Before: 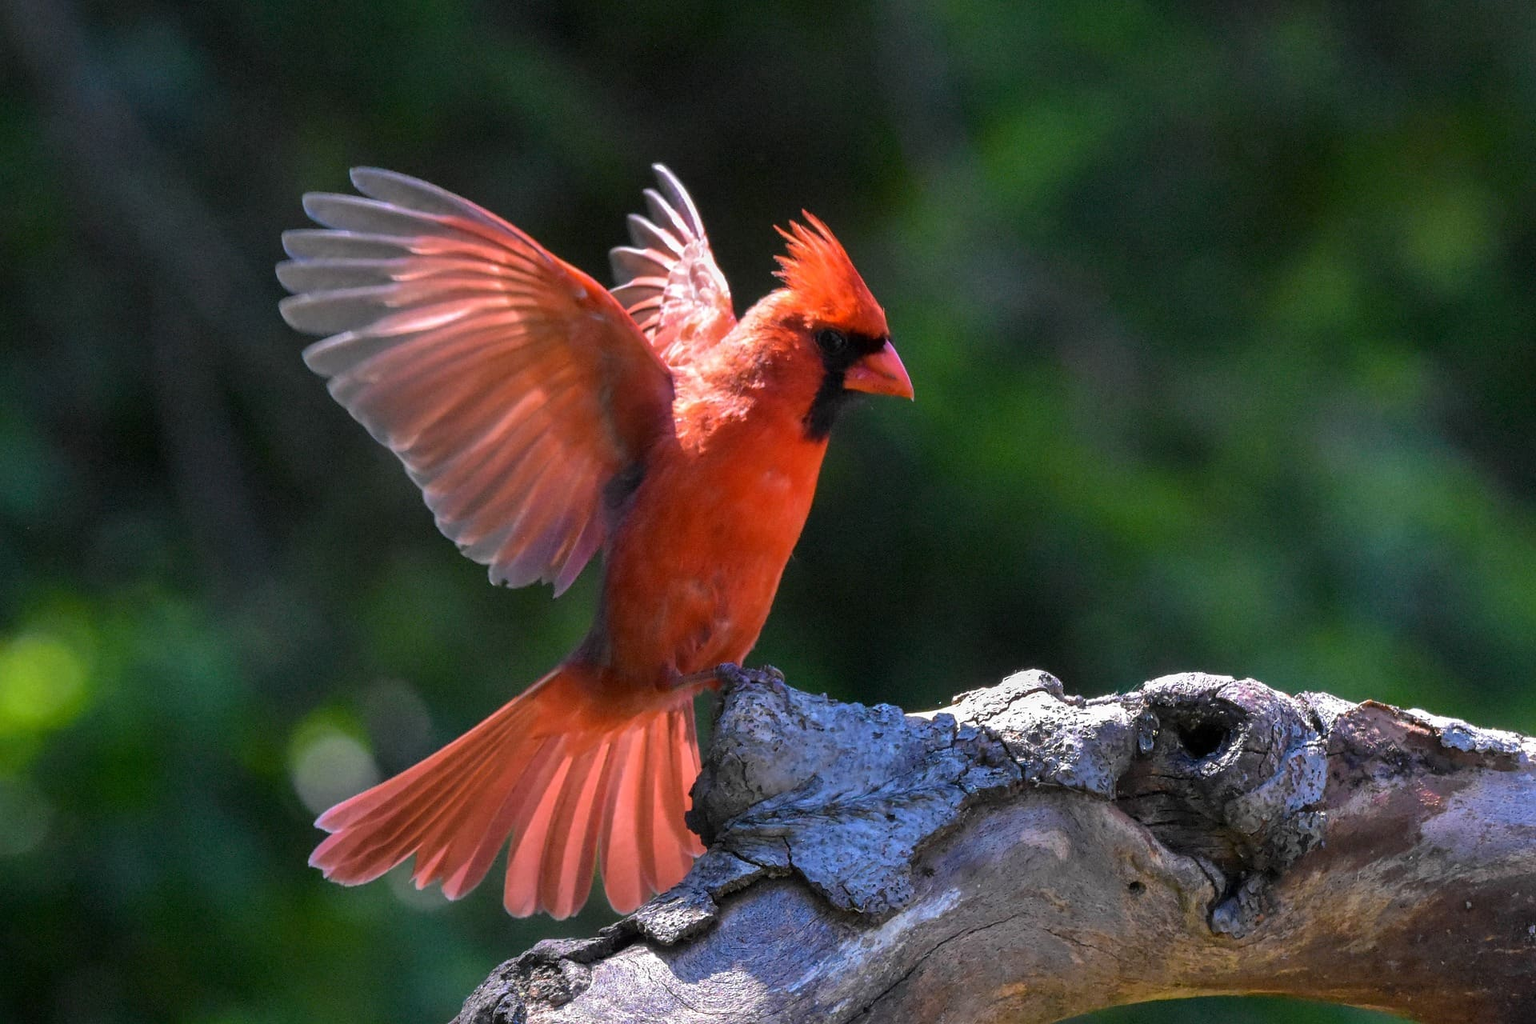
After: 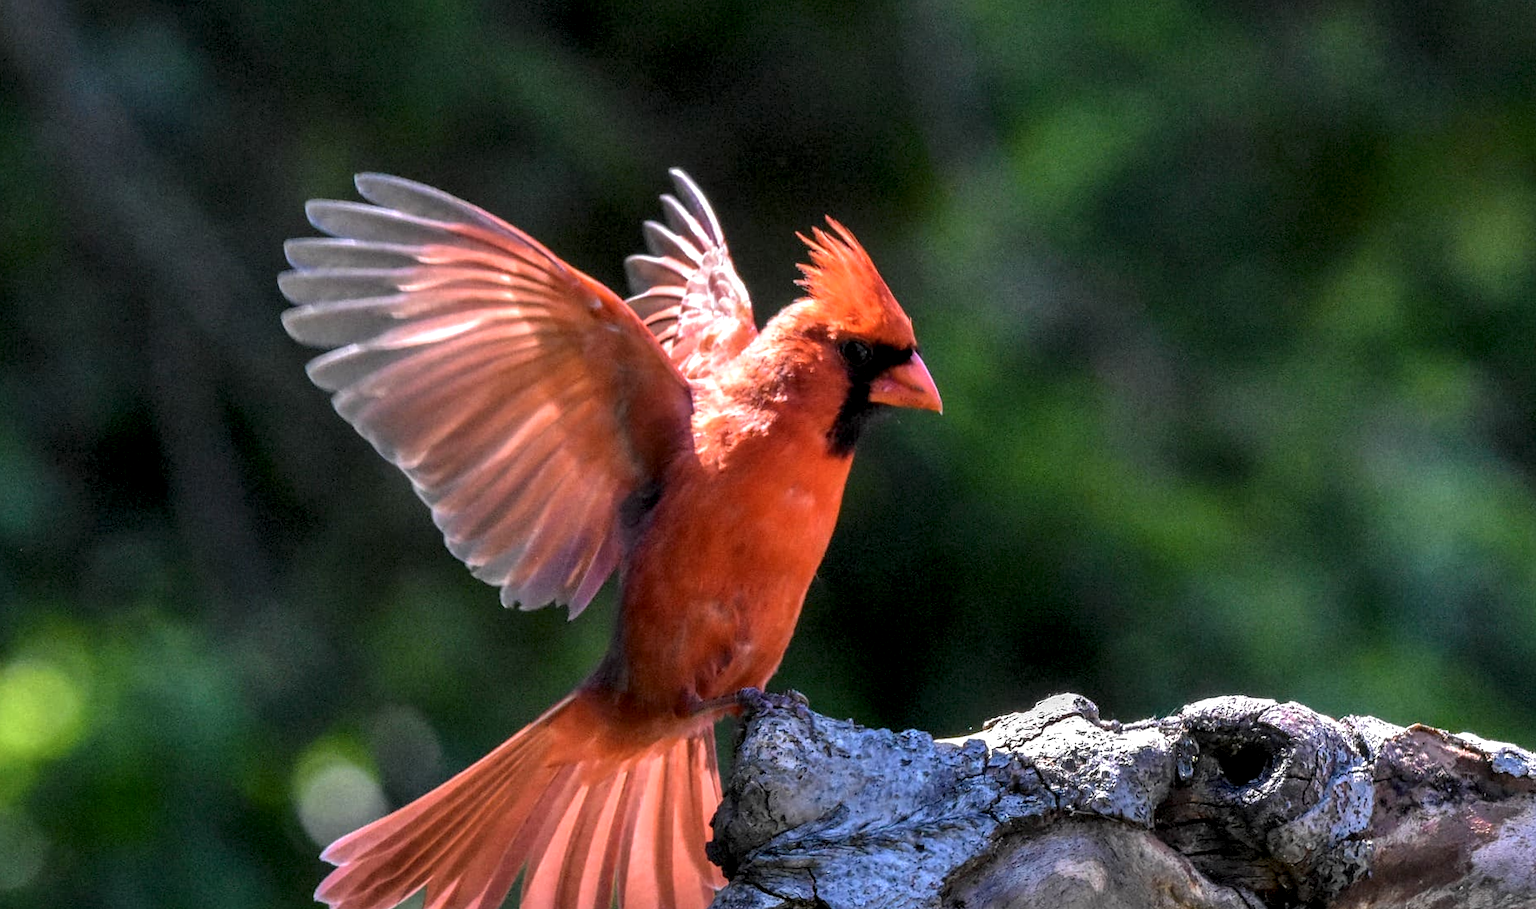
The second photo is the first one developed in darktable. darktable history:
crop and rotate: angle 0.2°, left 0.275%, right 3.127%, bottom 14.18%
local contrast: highlights 60%, shadows 60%, detail 160%
